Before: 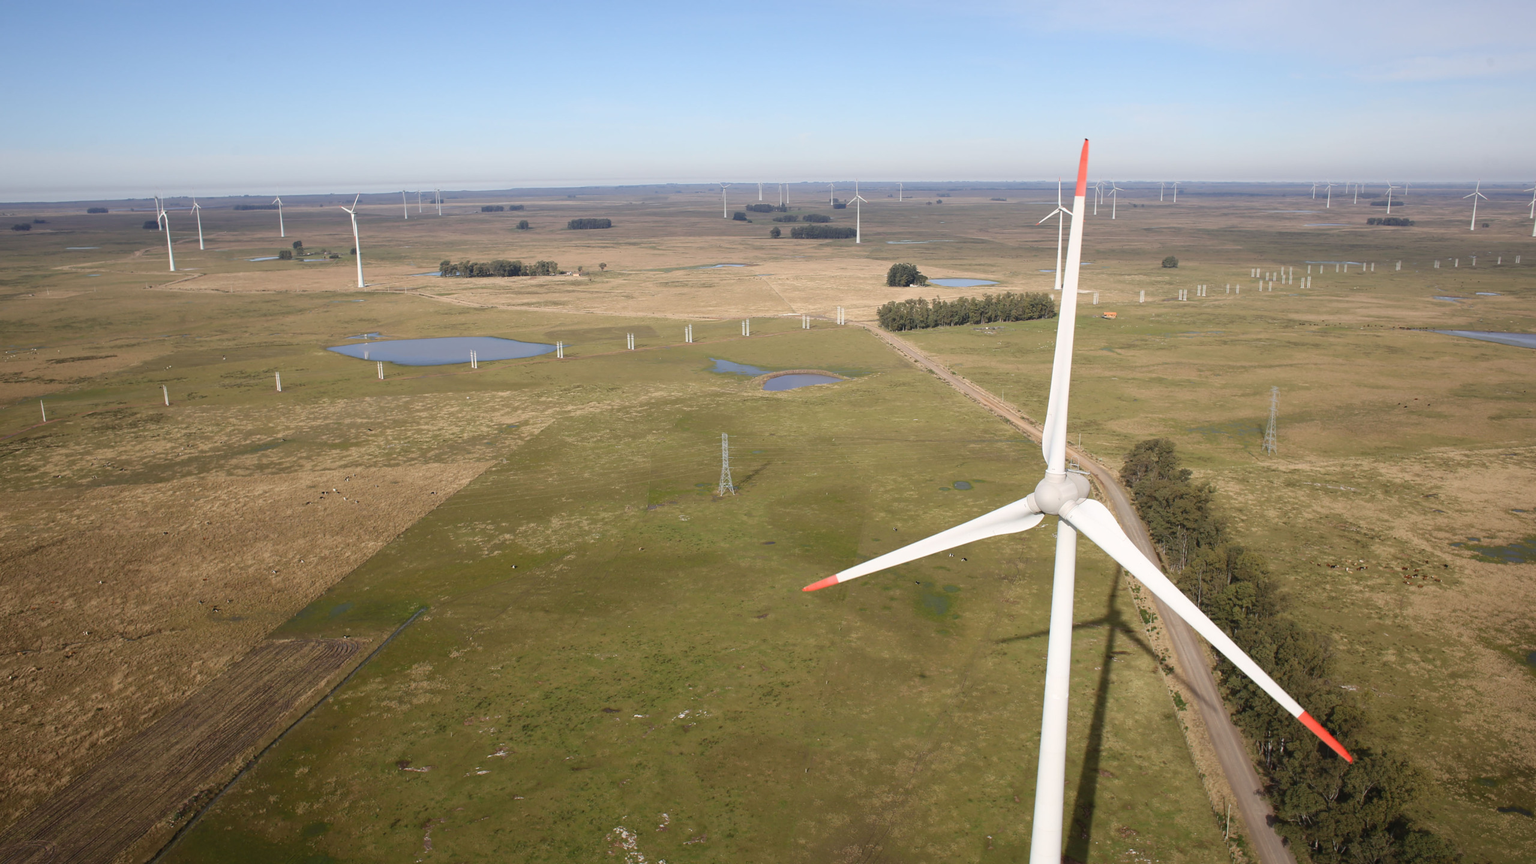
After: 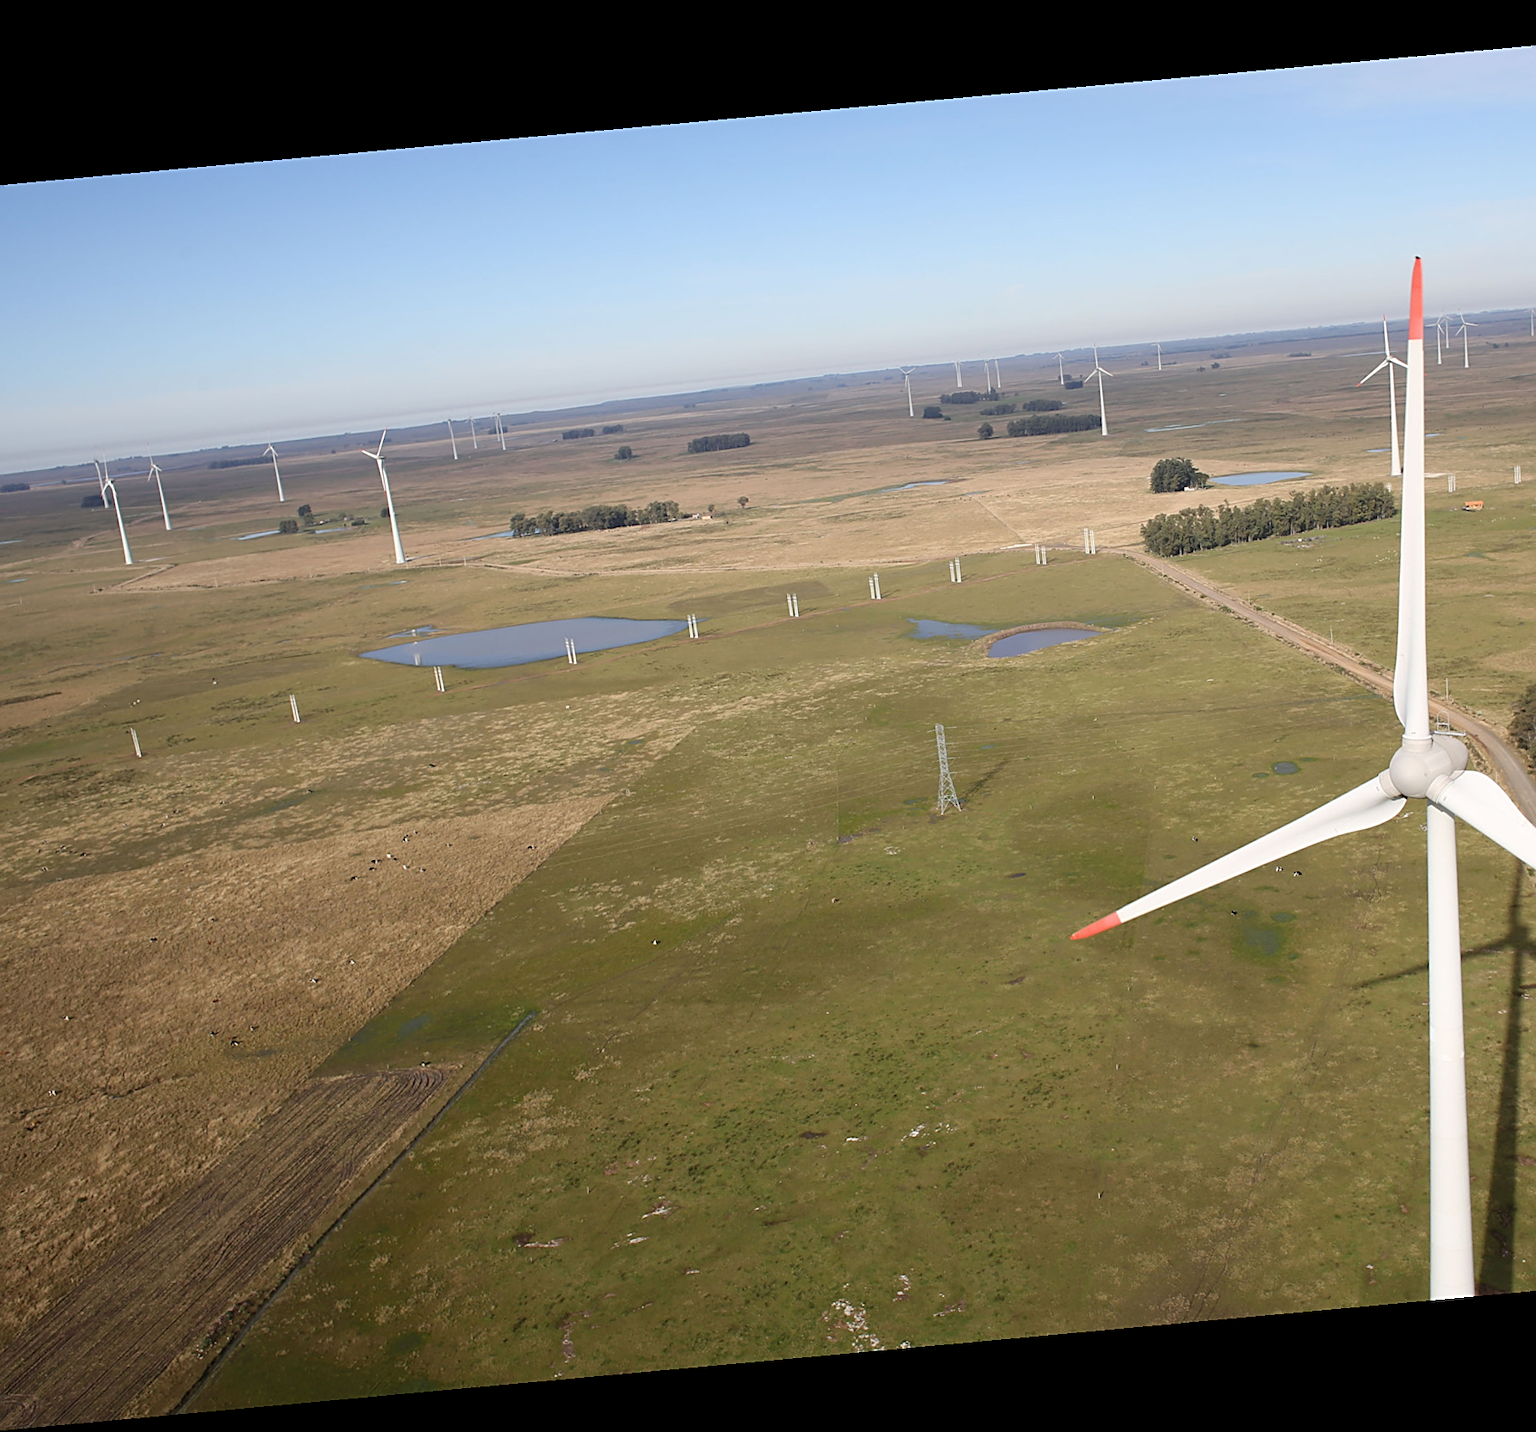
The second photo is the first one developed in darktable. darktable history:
sharpen: amount 0.55
color correction: highlights a* -0.182, highlights b* -0.124
rotate and perspective: rotation -5.2°, automatic cropping off
crop and rotate: left 6.617%, right 26.717%
